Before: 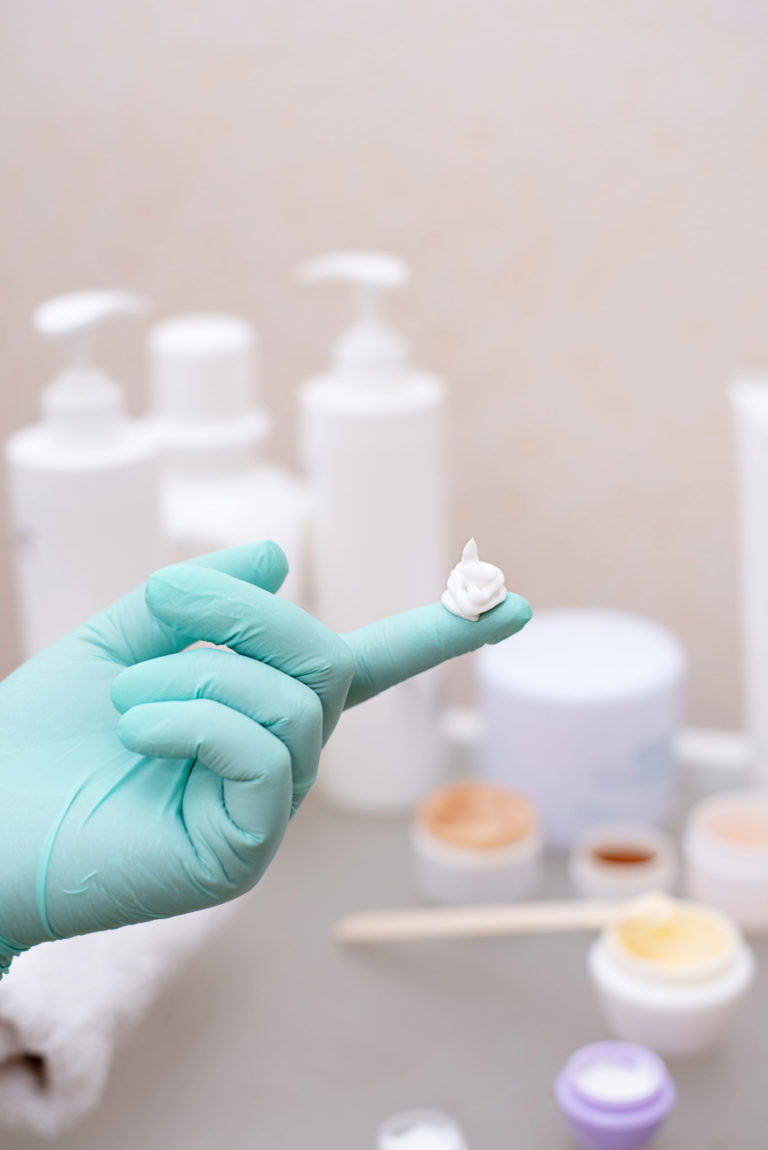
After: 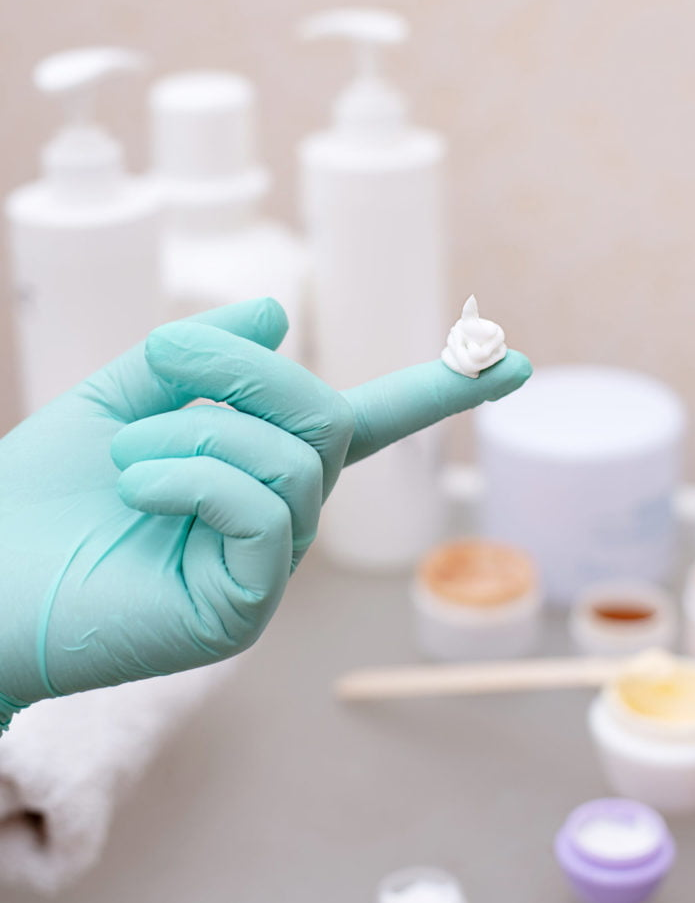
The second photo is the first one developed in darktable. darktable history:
crop: top 21.134%, right 9.39%, bottom 0.281%
